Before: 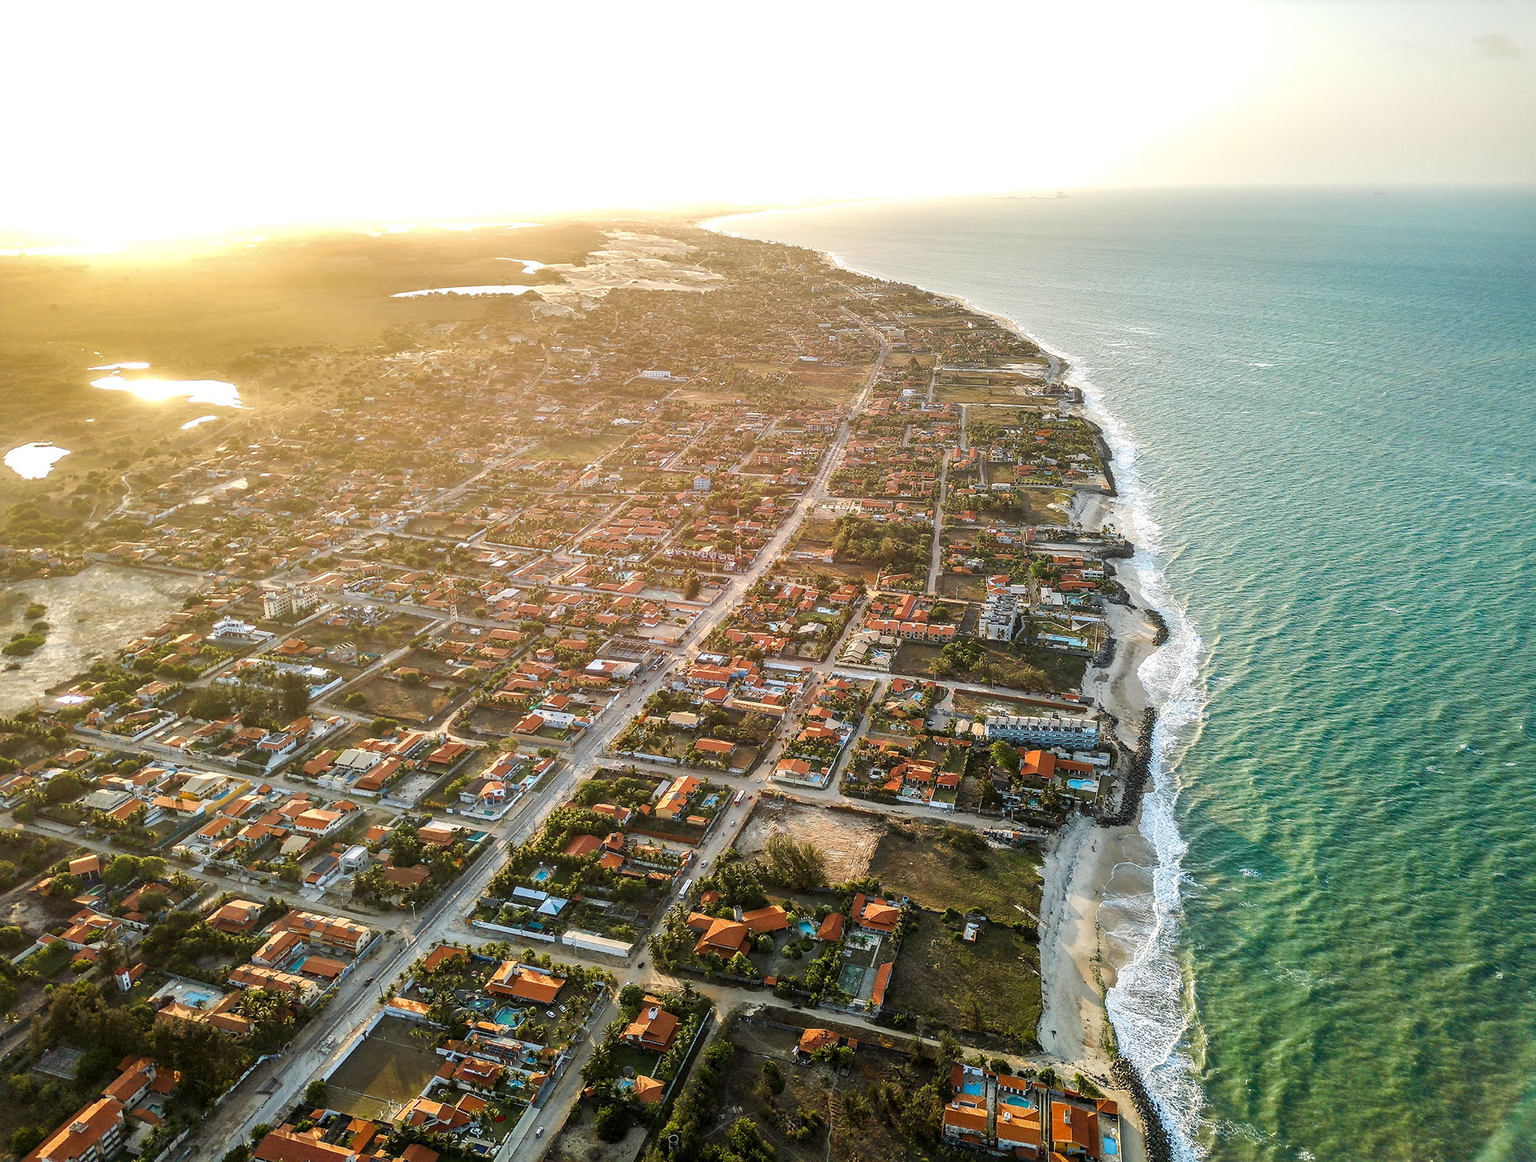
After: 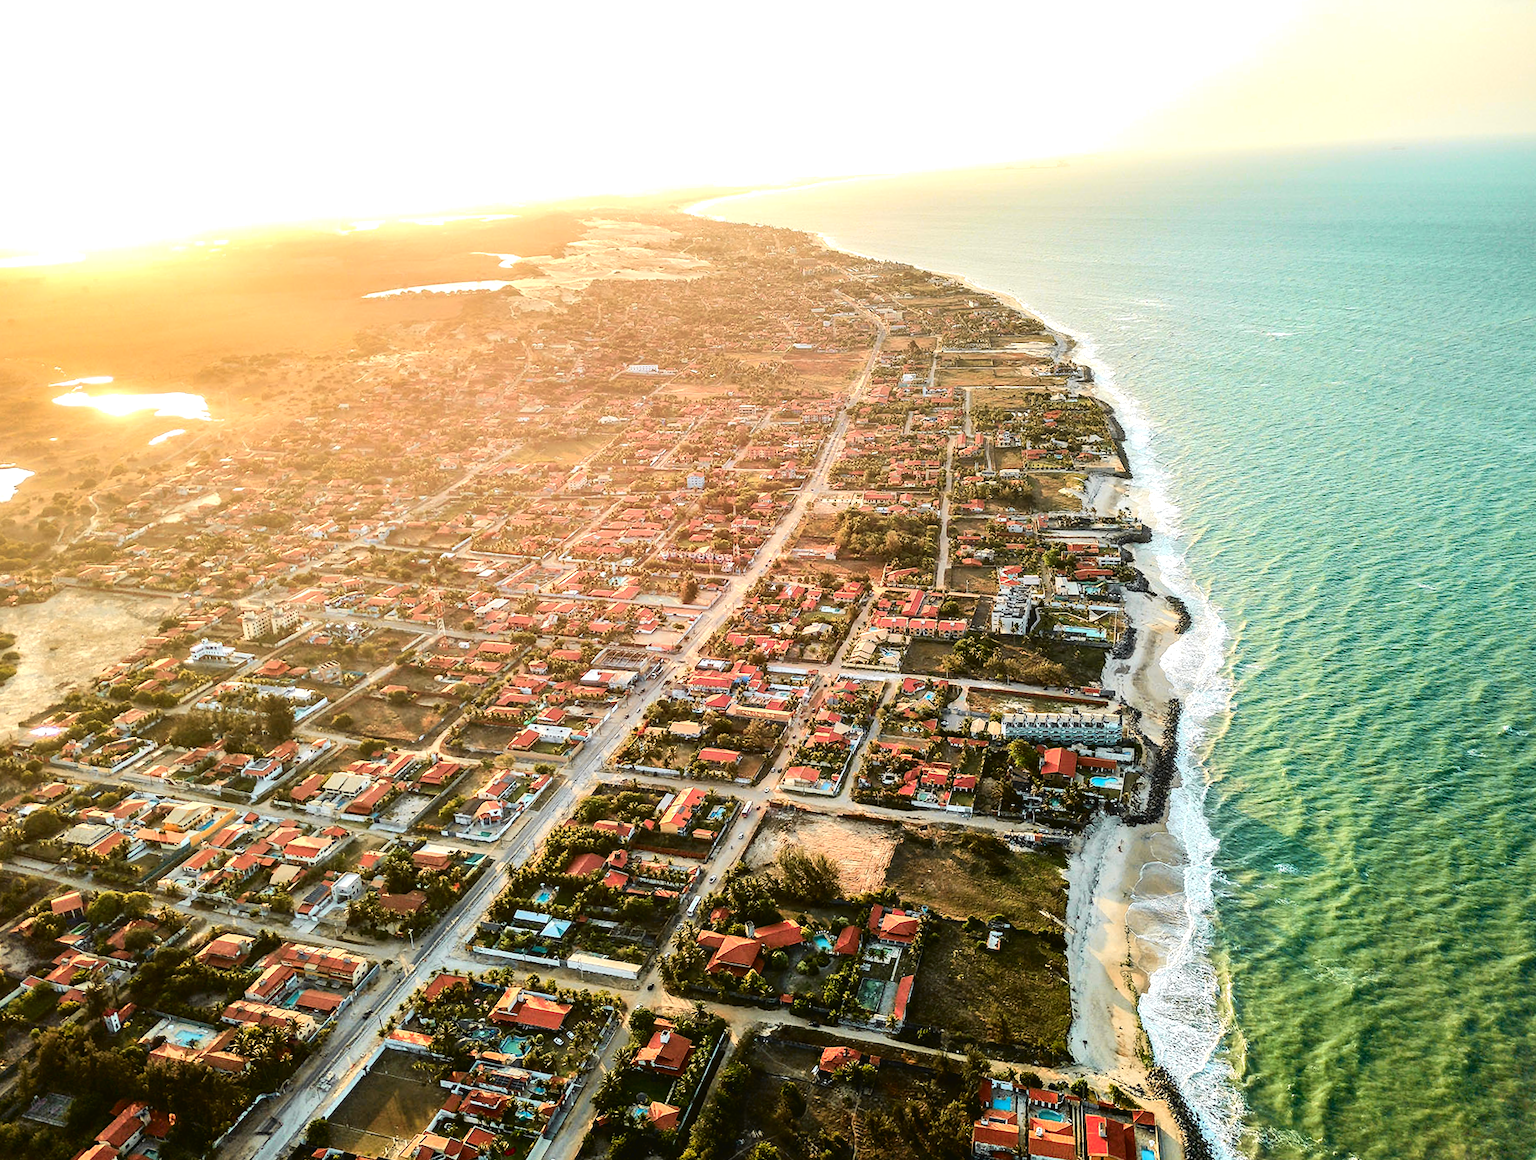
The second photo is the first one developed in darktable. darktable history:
tone curve: curves: ch0 [(0.003, 0.029) (0.037, 0.036) (0.149, 0.117) (0.297, 0.318) (0.422, 0.474) (0.531, 0.6) (0.743, 0.809) (0.877, 0.901) (1, 0.98)]; ch1 [(0, 0) (0.305, 0.325) (0.453, 0.437) (0.482, 0.479) (0.501, 0.5) (0.506, 0.503) (0.567, 0.572) (0.605, 0.608) (0.668, 0.69) (1, 1)]; ch2 [(0, 0) (0.313, 0.306) (0.4, 0.399) (0.45, 0.48) (0.499, 0.502) (0.512, 0.523) (0.57, 0.595) (0.653, 0.662) (1, 1)], color space Lab, independent channels, preserve colors none
tone equalizer: -8 EV -0.417 EV, -7 EV -0.389 EV, -6 EV -0.333 EV, -5 EV -0.222 EV, -3 EV 0.222 EV, -2 EV 0.333 EV, -1 EV 0.389 EV, +0 EV 0.417 EV, edges refinement/feathering 500, mask exposure compensation -1.57 EV, preserve details no
color zones: curves: ch1 [(0.239, 0.552) (0.75, 0.5)]; ch2 [(0.25, 0.462) (0.749, 0.457)], mix 25.94%
rotate and perspective: rotation -2.12°, lens shift (vertical) 0.009, lens shift (horizontal) -0.008, automatic cropping original format, crop left 0.036, crop right 0.964, crop top 0.05, crop bottom 0.959
